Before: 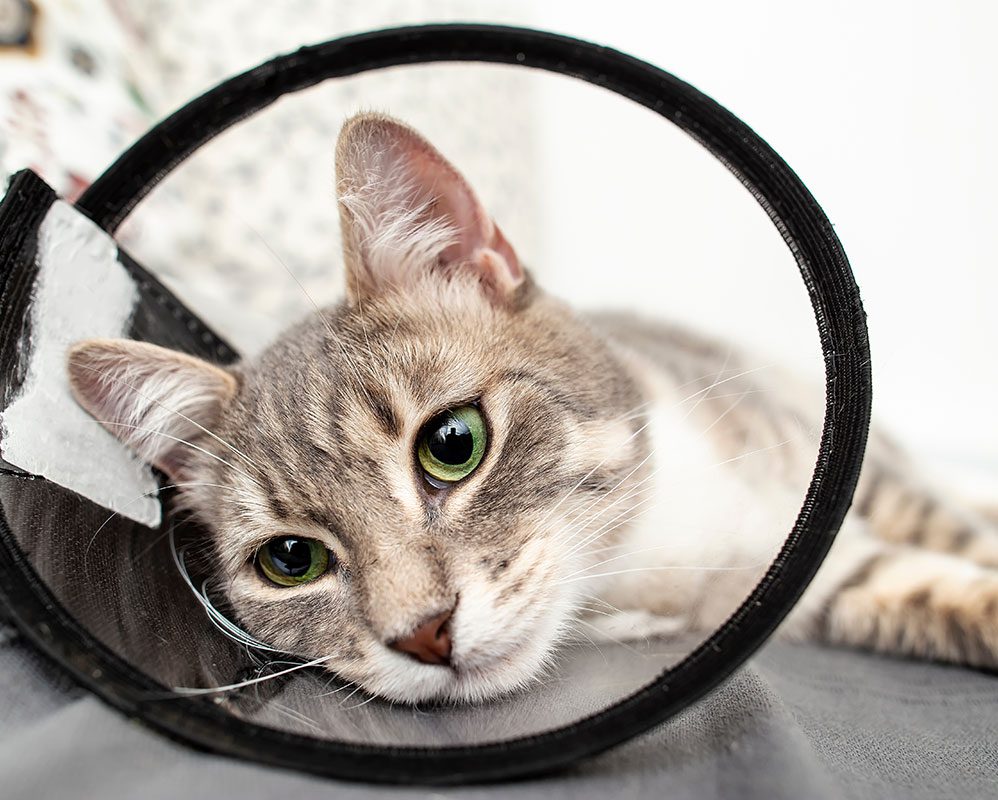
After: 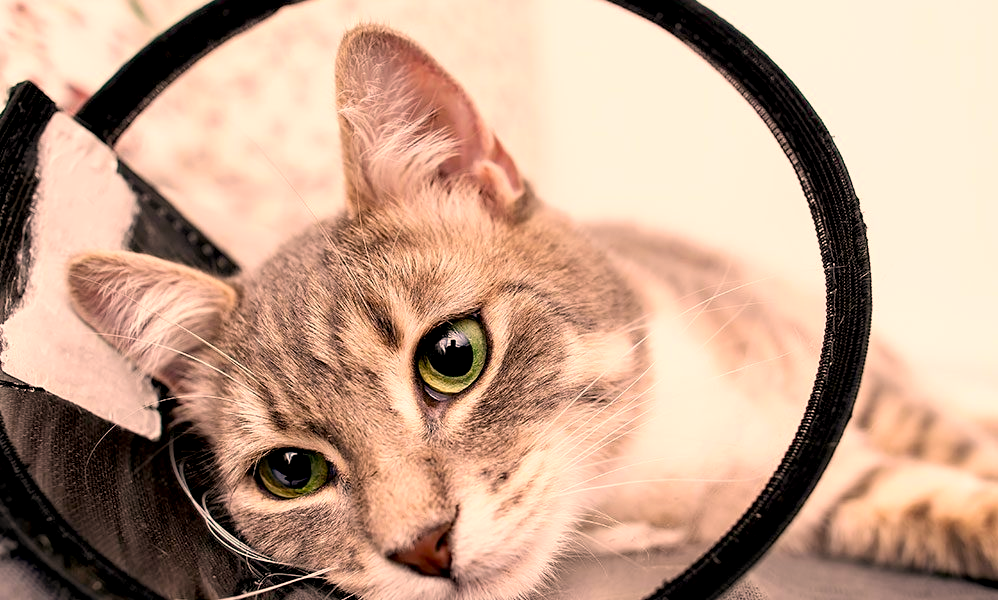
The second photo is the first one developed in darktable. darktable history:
tone equalizer: on, module defaults
crop: top 11.038%, bottom 13.962%
color correction: highlights a* 21.16, highlights b* 19.61
exposure: black level correction 0.007, exposure 0.093 EV, compensate highlight preservation false
